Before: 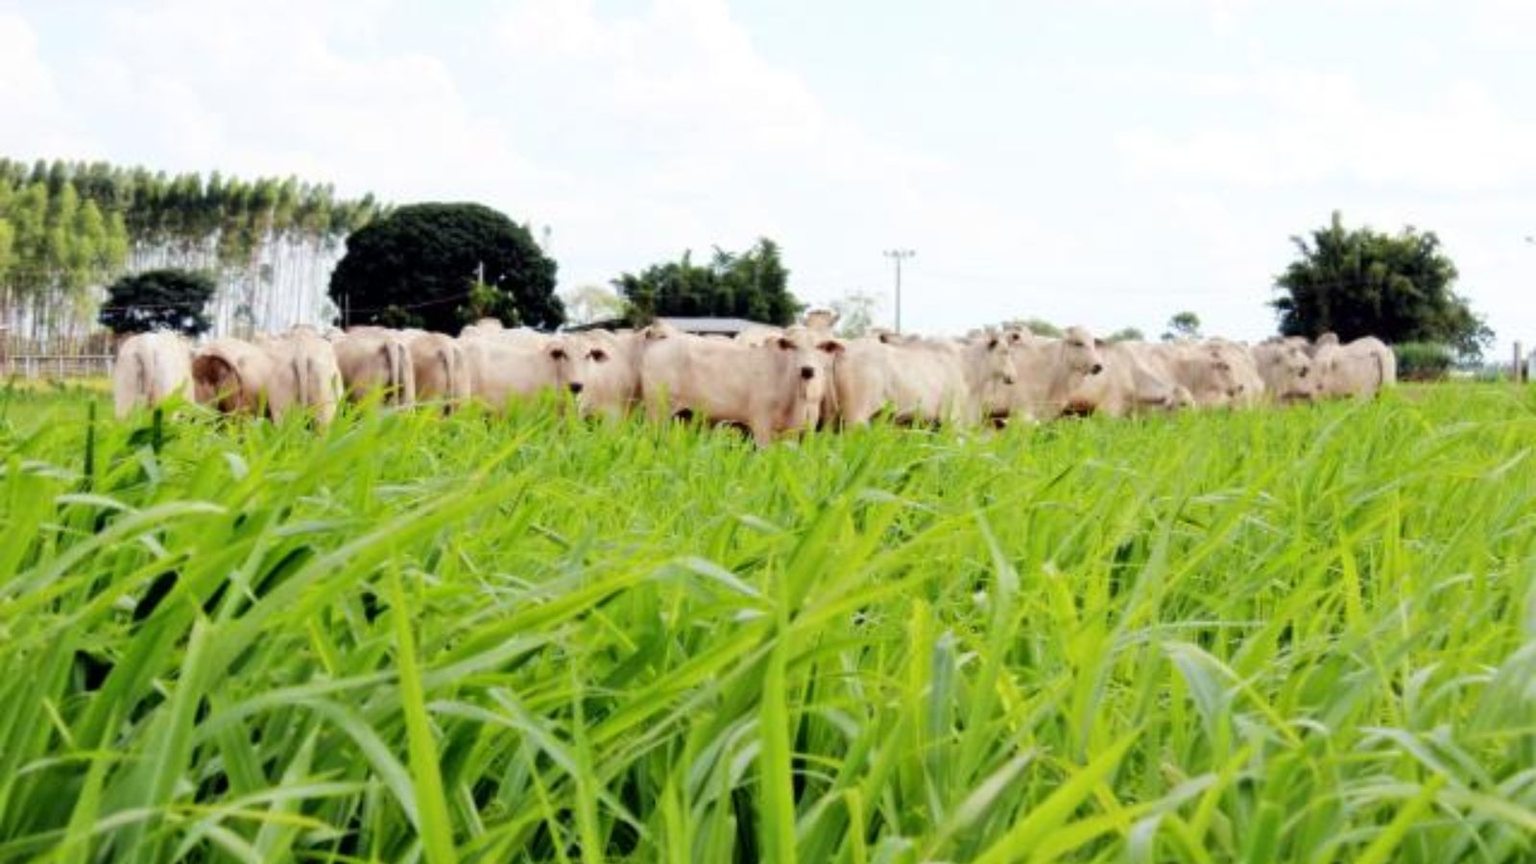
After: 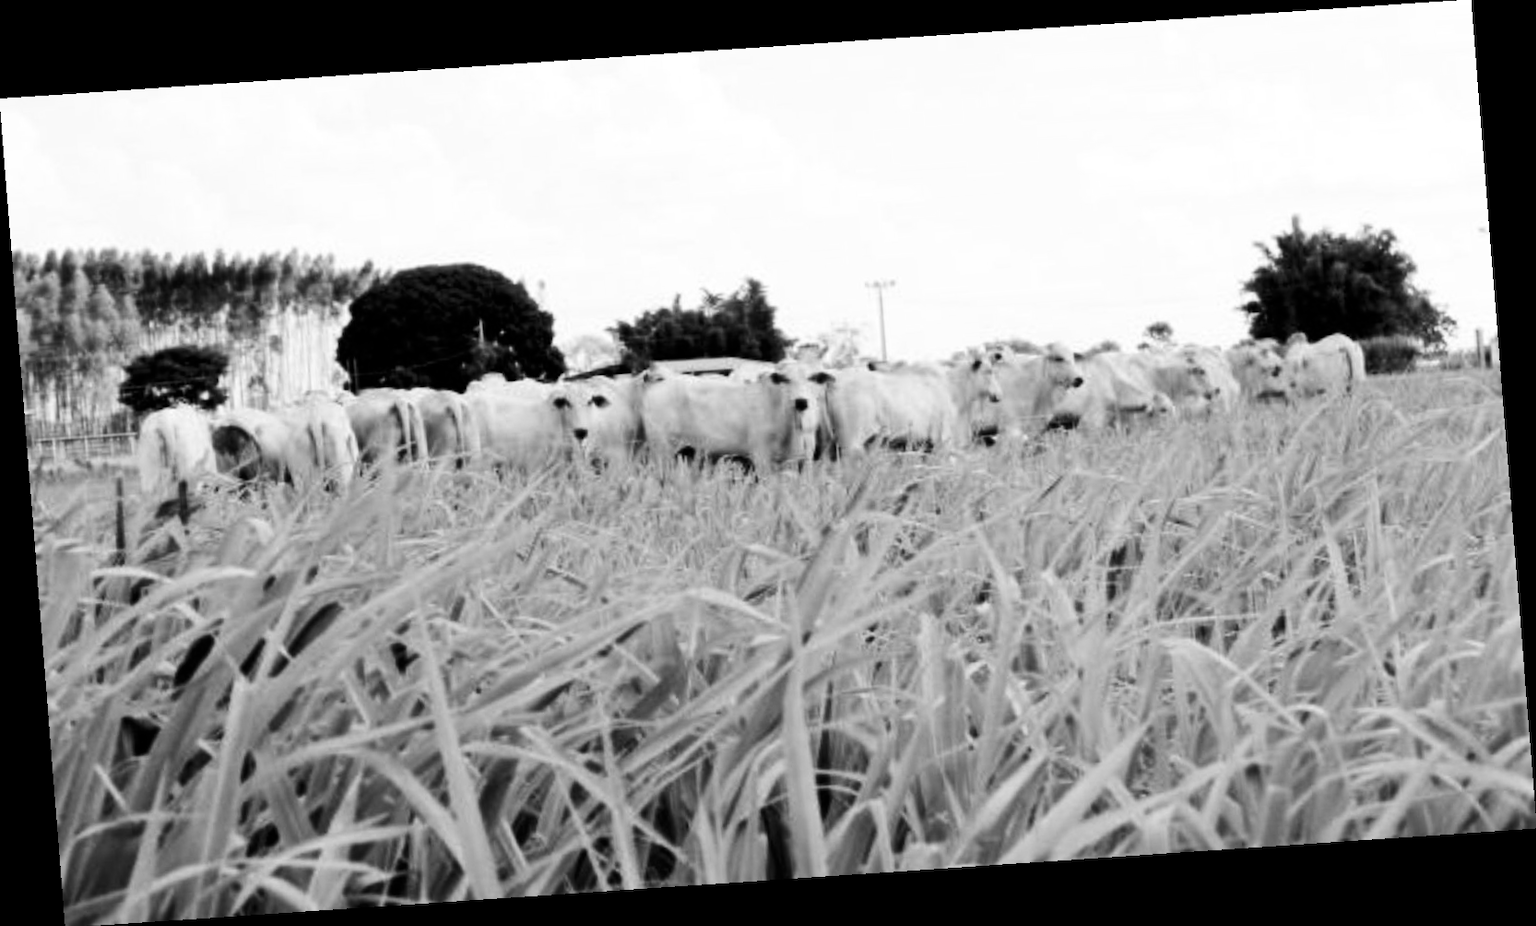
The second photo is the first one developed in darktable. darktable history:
rotate and perspective: rotation -4.2°, shear 0.006, automatic cropping off
monochrome: size 3.1
contrast brightness saturation: contrast 0.2, brightness -0.11, saturation 0.1
